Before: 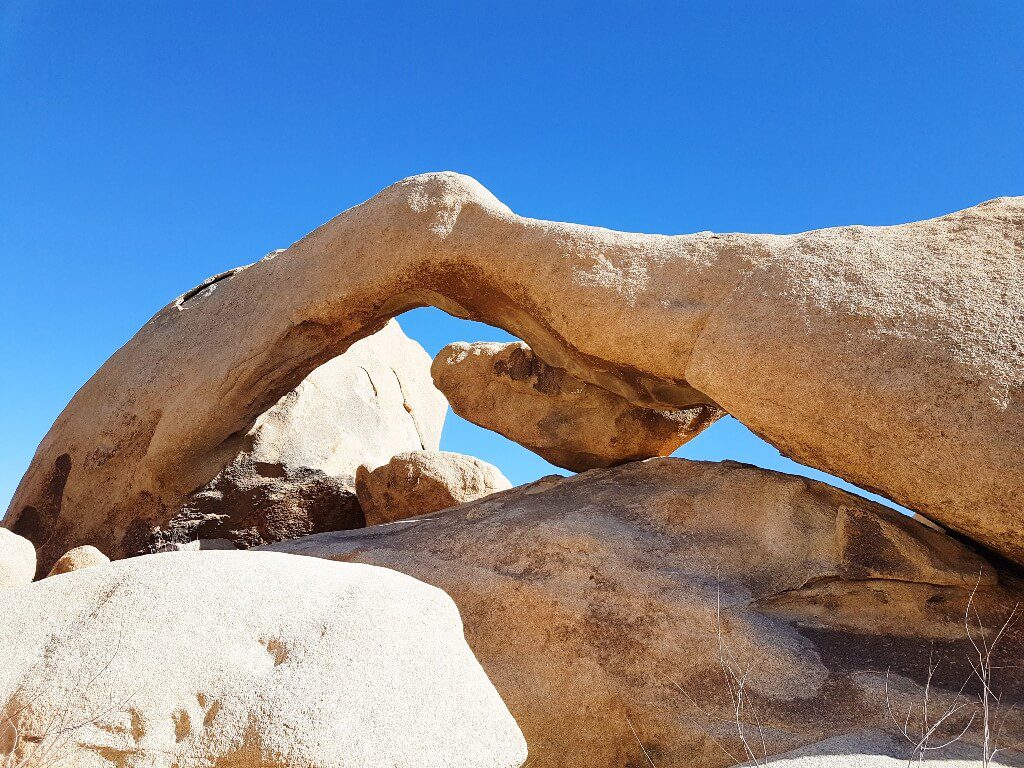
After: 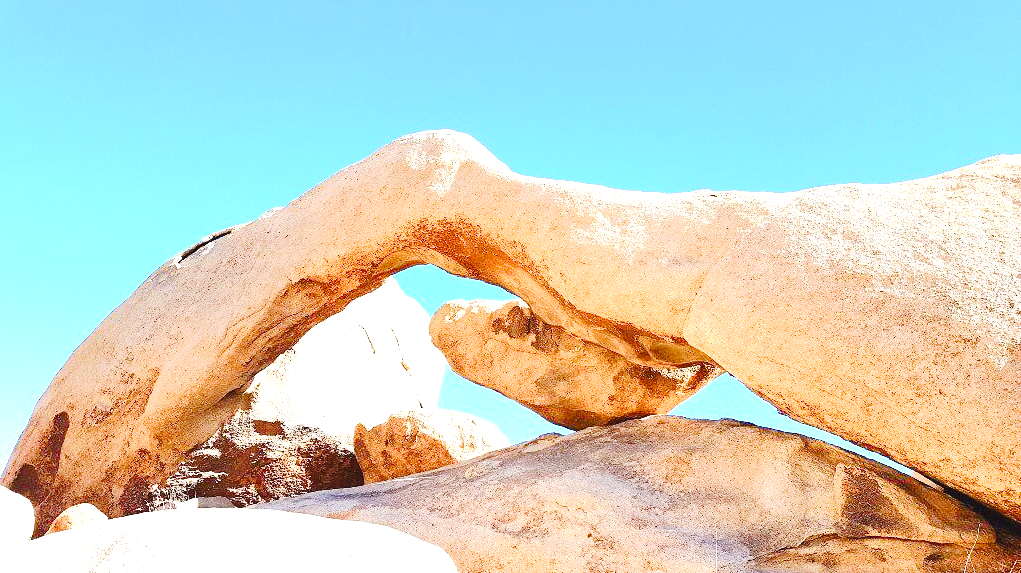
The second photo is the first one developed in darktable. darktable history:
contrast brightness saturation: contrast 0.2, brightness 0.163, saturation 0.222
tone curve: curves: ch0 [(0, 0) (0.003, 0.031) (0.011, 0.041) (0.025, 0.054) (0.044, 0.06) (0.069, 0.083) (0.1, 0.108) (0.136, 0.135) (0.177, 0.179) (0.224, 0.231) (0.277, 0.294) (0.335, 0.378) (0.399, 0.463) (0.468, 0.552) (0.543, 0.627) (0.623, 0.694) (0.709, 0.776) (0.801, 0.849) (0.898, 0.905) (1, 1)], preserve colors none
exposure: black level correction 0, exposure 1.352 EV, compensate highlight preservation false
crop: left 0.207%, top 5.496%, bottom 19.821%
color balance rgb: highlights gain › chroma 0.234%, highlights gain › hue 331.39°, perceptual saturation grading › global saturation 20%, perceptual saturation grading › highlights -49.64%, perceptual saturation grading › shadows 24.933%, global vibrance 9.445%
